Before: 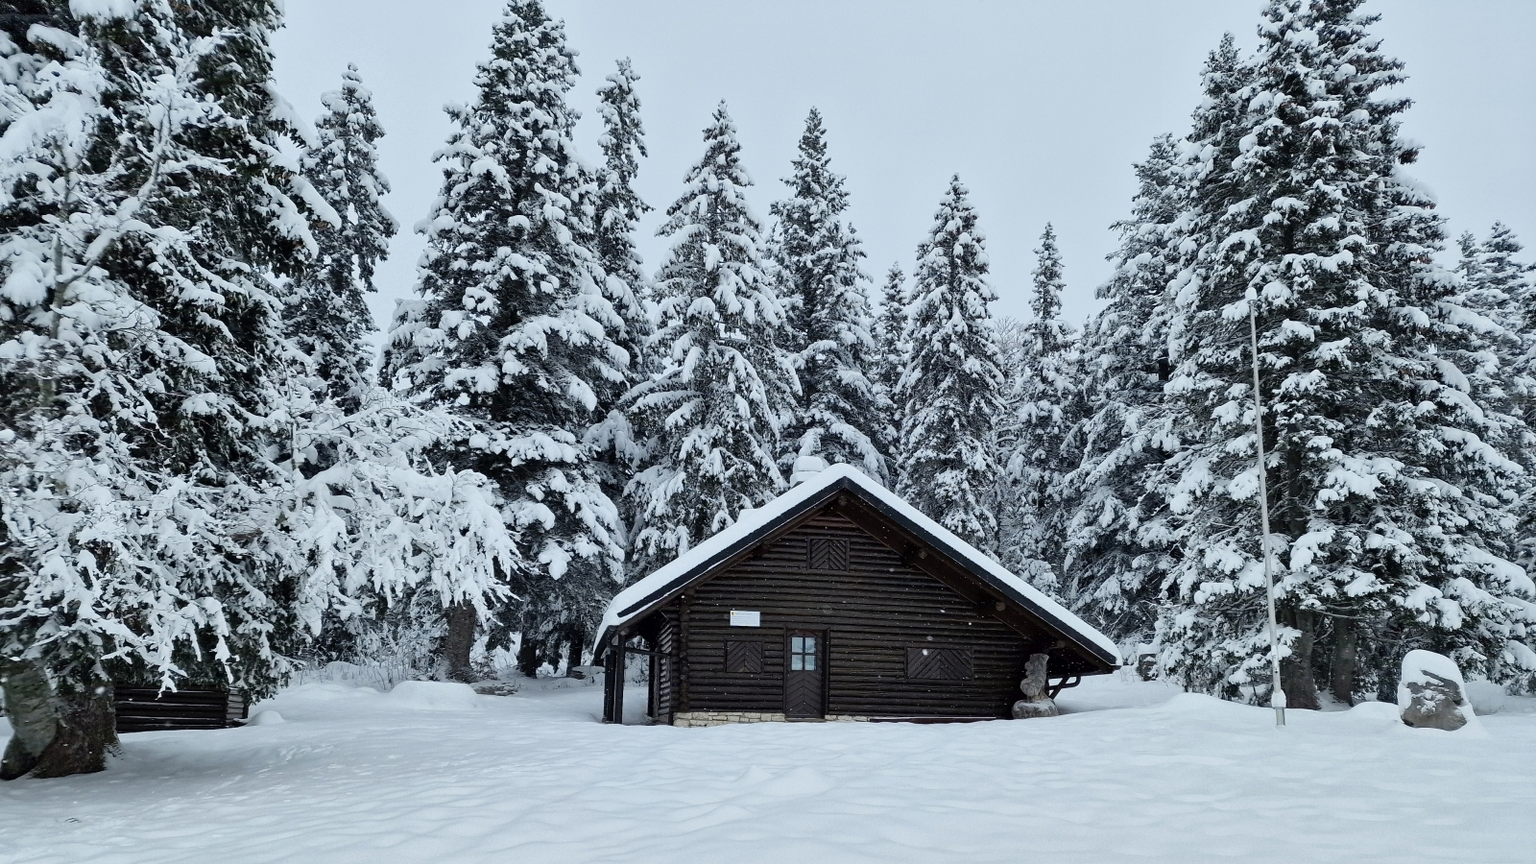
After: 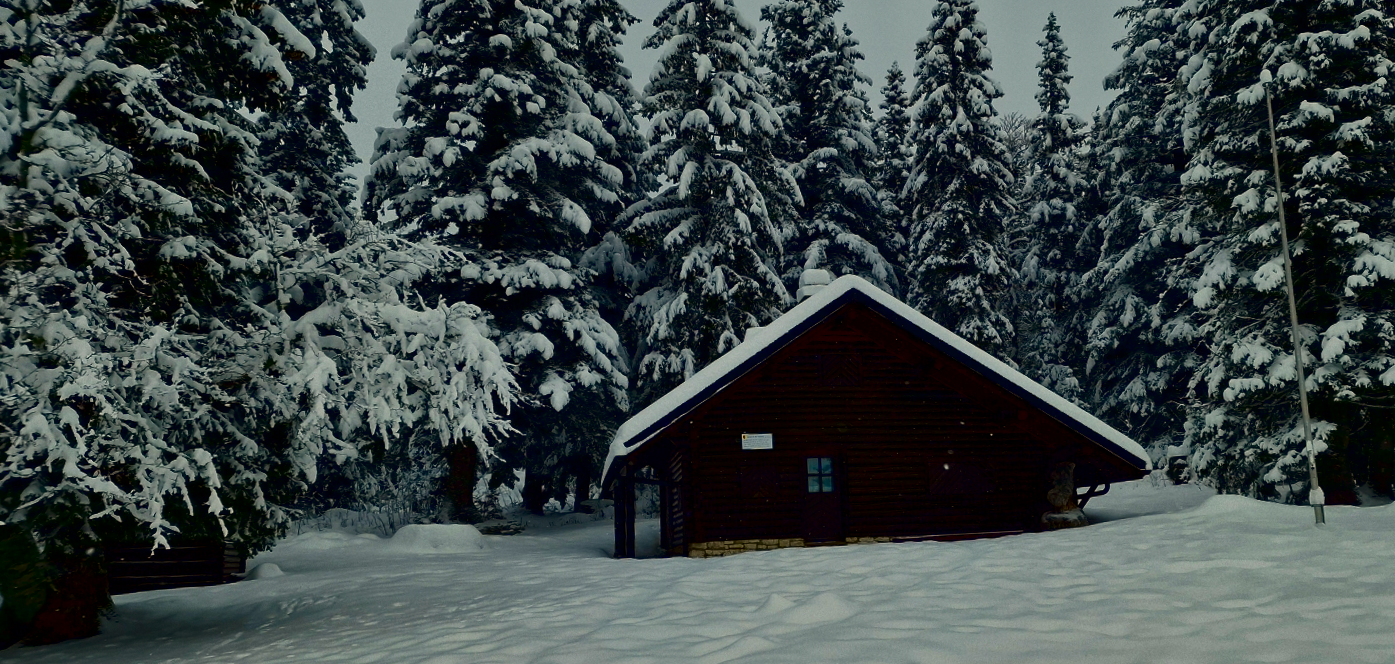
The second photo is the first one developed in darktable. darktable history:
white balance: red 1.045, blue 0.932
rotate and perspective: rotation -3°, crop left 0.031, crop right 0.968, crop top 0.07, crop bottom 0.93
crop: top 20.916%, right 9.437%, bottom 0.316%
contrast brightness saturation: brightness -1, saturation 1
